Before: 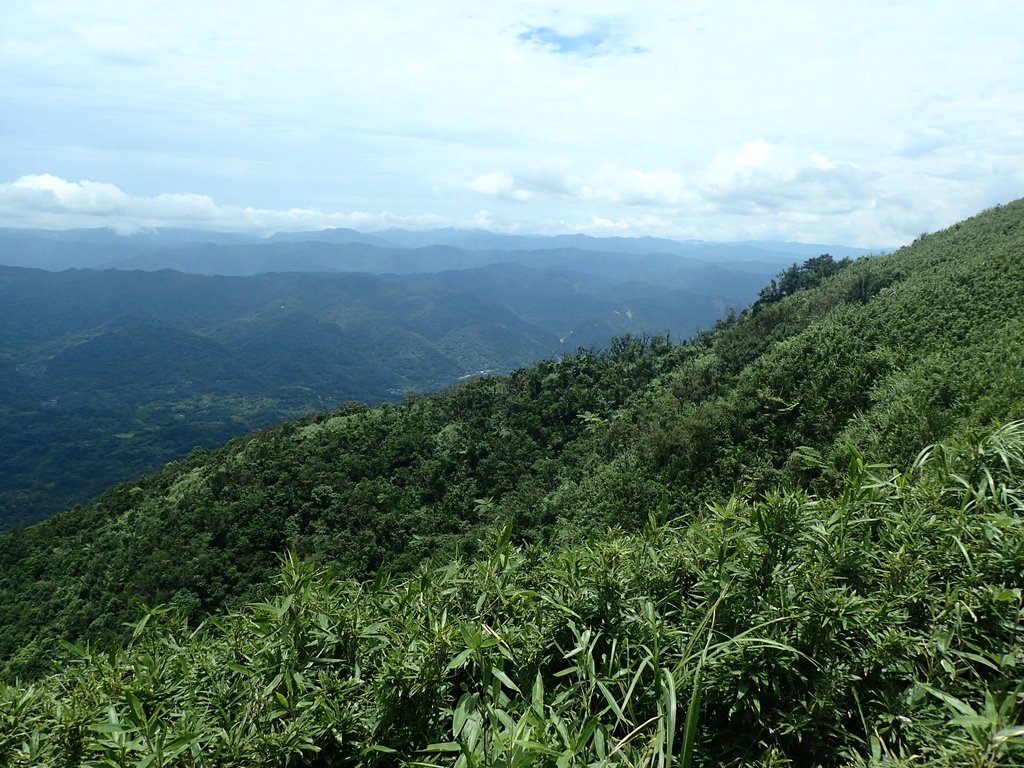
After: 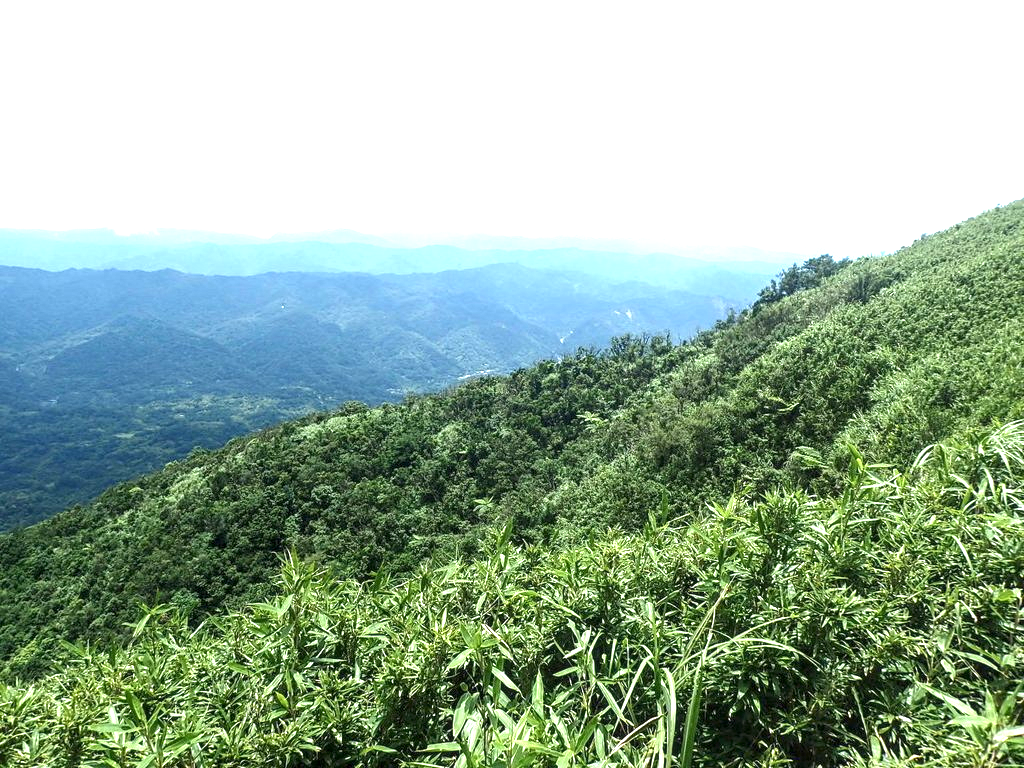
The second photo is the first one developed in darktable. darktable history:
exposure: exposure 1.5 EV, compensate highlight preservation false
tone equalizer: on, module defaults
local contrast: detail 130%
